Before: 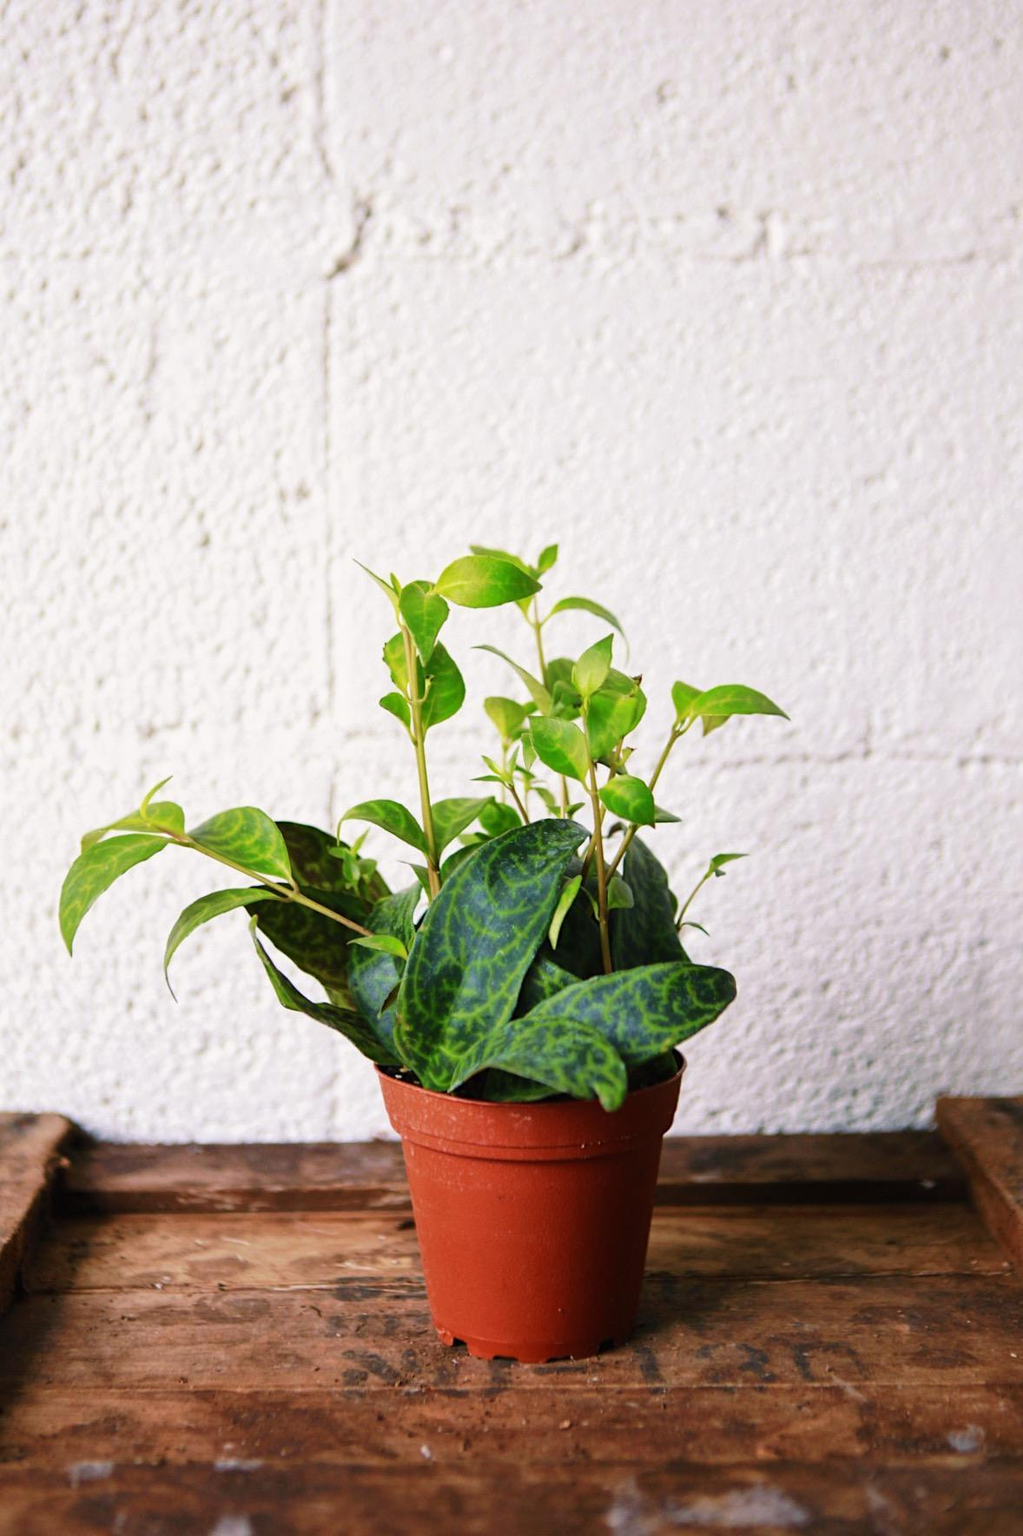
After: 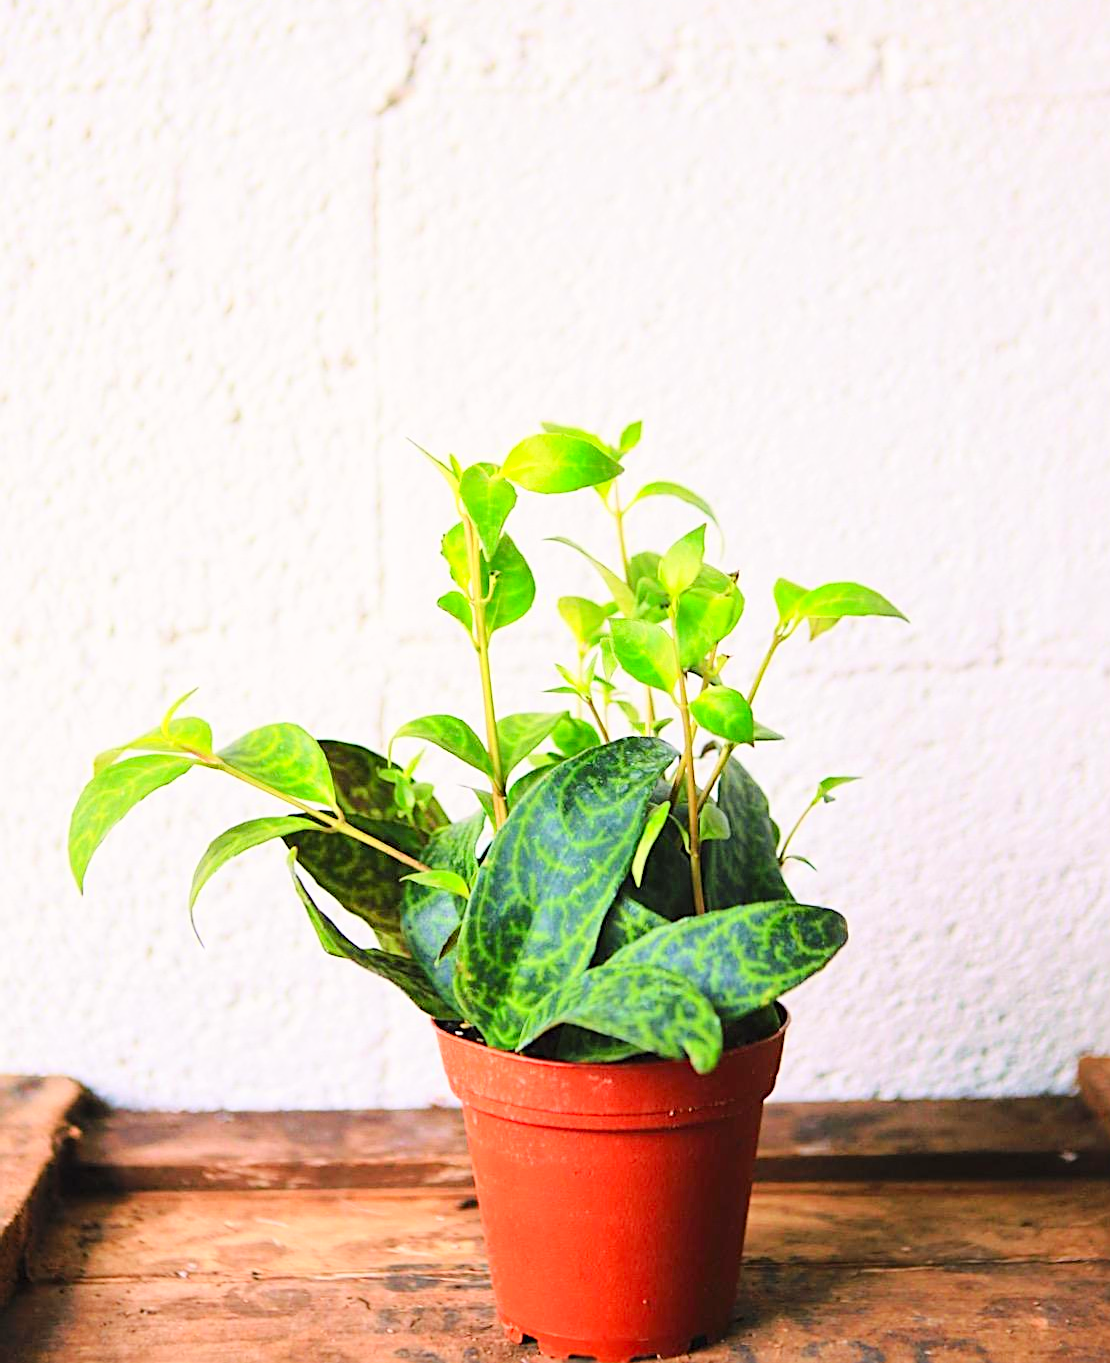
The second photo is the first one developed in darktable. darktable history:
crop and rotate: angle 0.03°, top 11.643%, right 5.651%, bottom 11.189%
sharpen: on, module defaults
contrast brightness saturation: contrast 0.2, brightness 0.16, saturation 0.22
tone curve: curves: ch0 [(0, 0) (0.26, 0.424) (0.417, 0.585) (1, 1)]
exposure: compensate highlight preservation false
